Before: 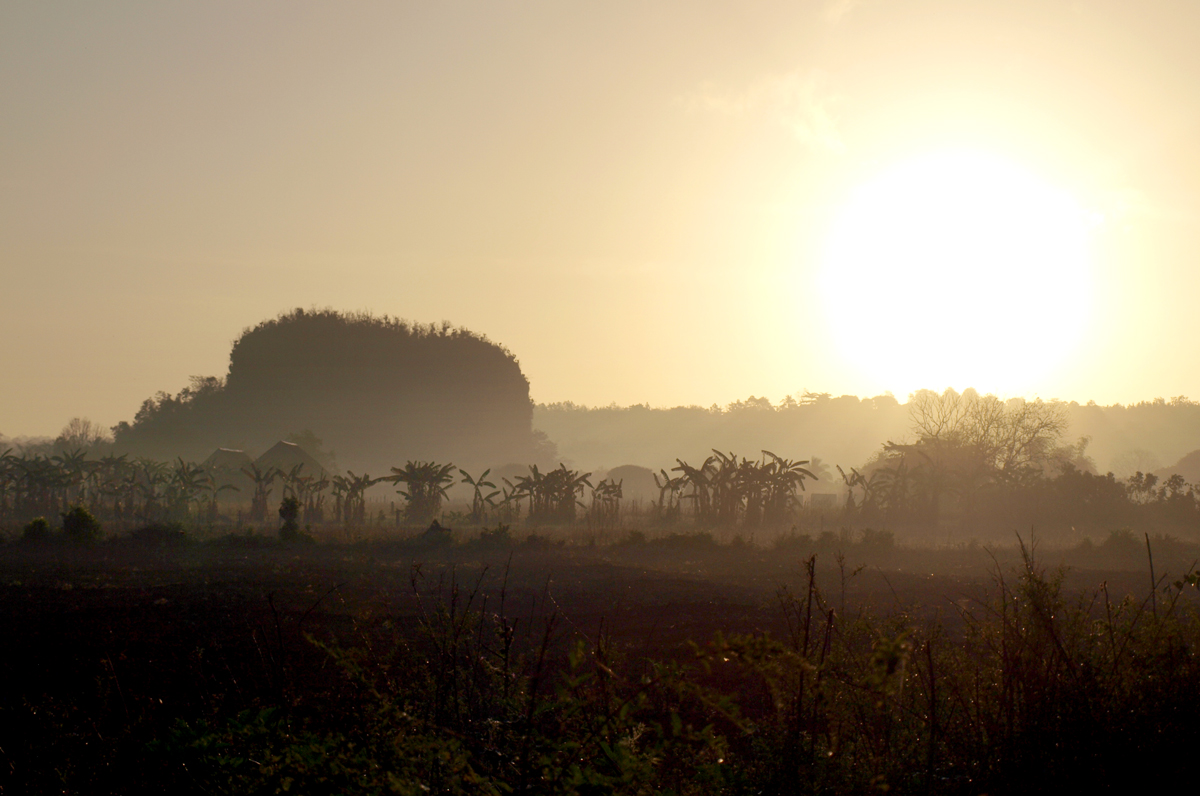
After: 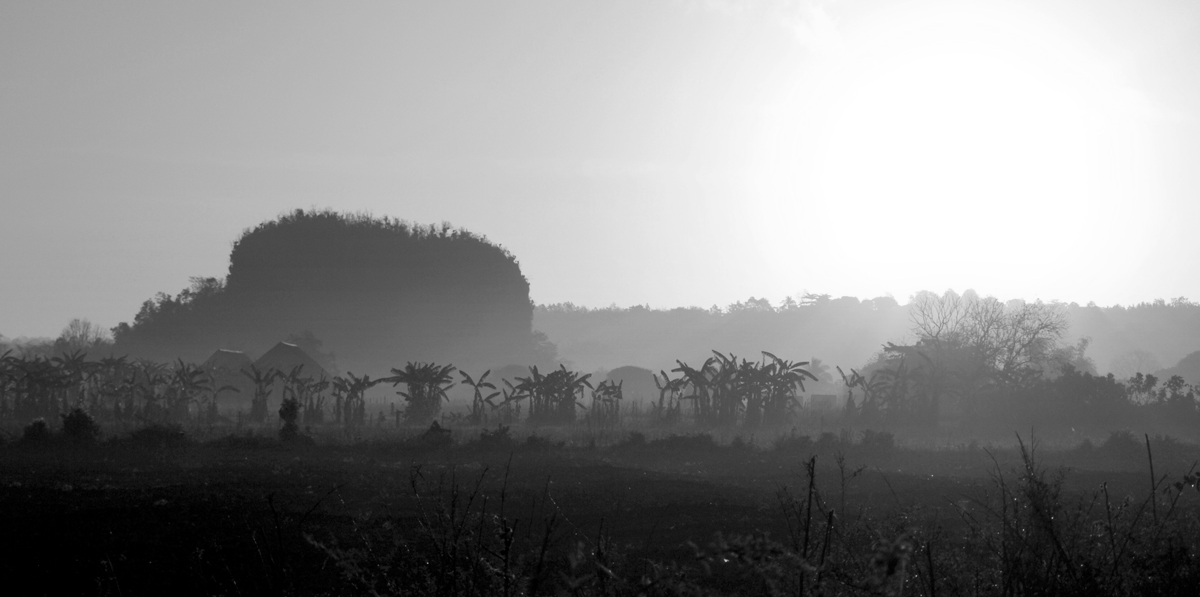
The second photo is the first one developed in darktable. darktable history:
crop and rotate: top 12.5%, bottom 12.5%
monochrome: size 1
